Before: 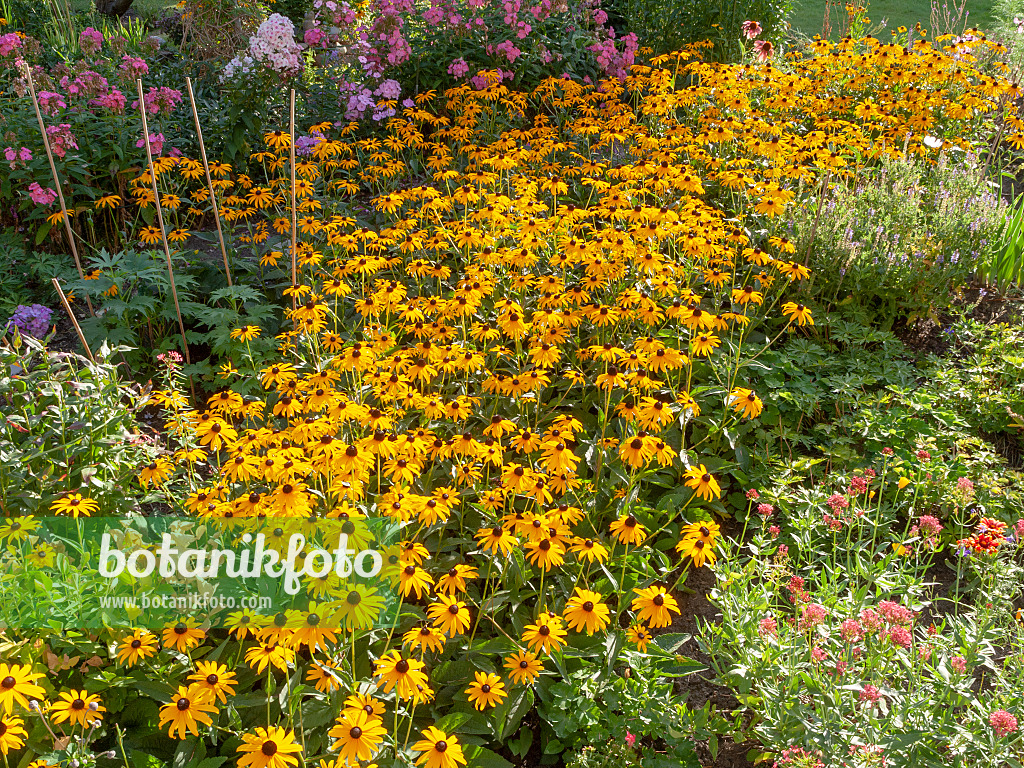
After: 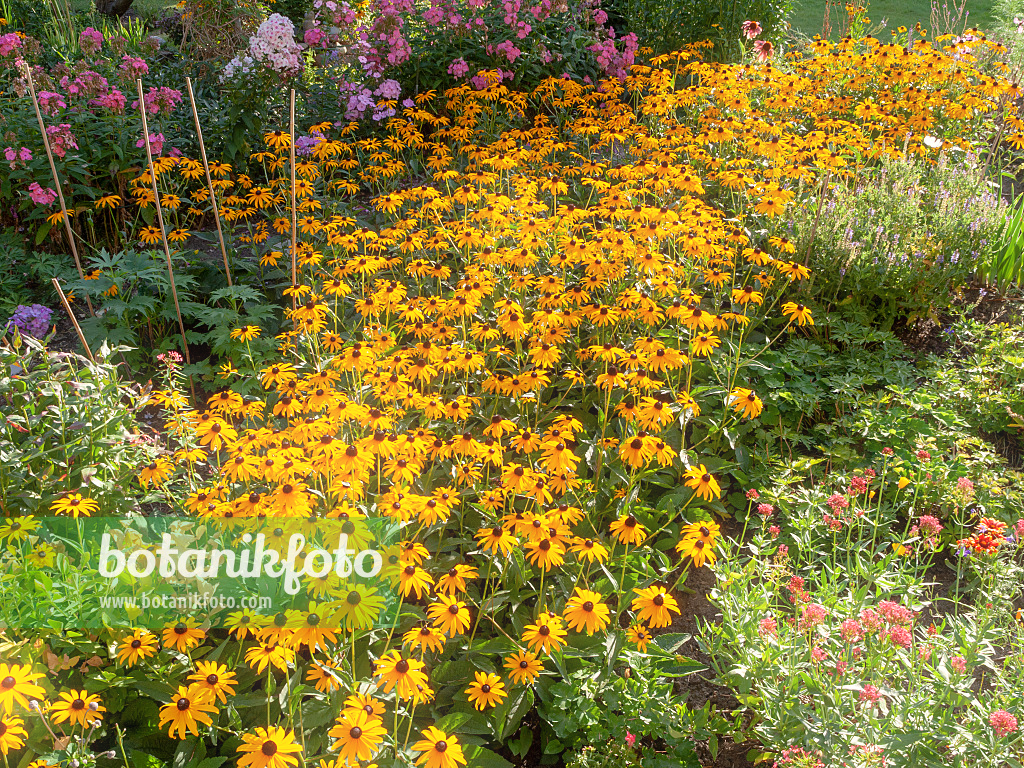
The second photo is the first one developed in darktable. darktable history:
white balance: red 1.009, blue 0.985
bloom: size 5%, threshold 95%, strength 15%
